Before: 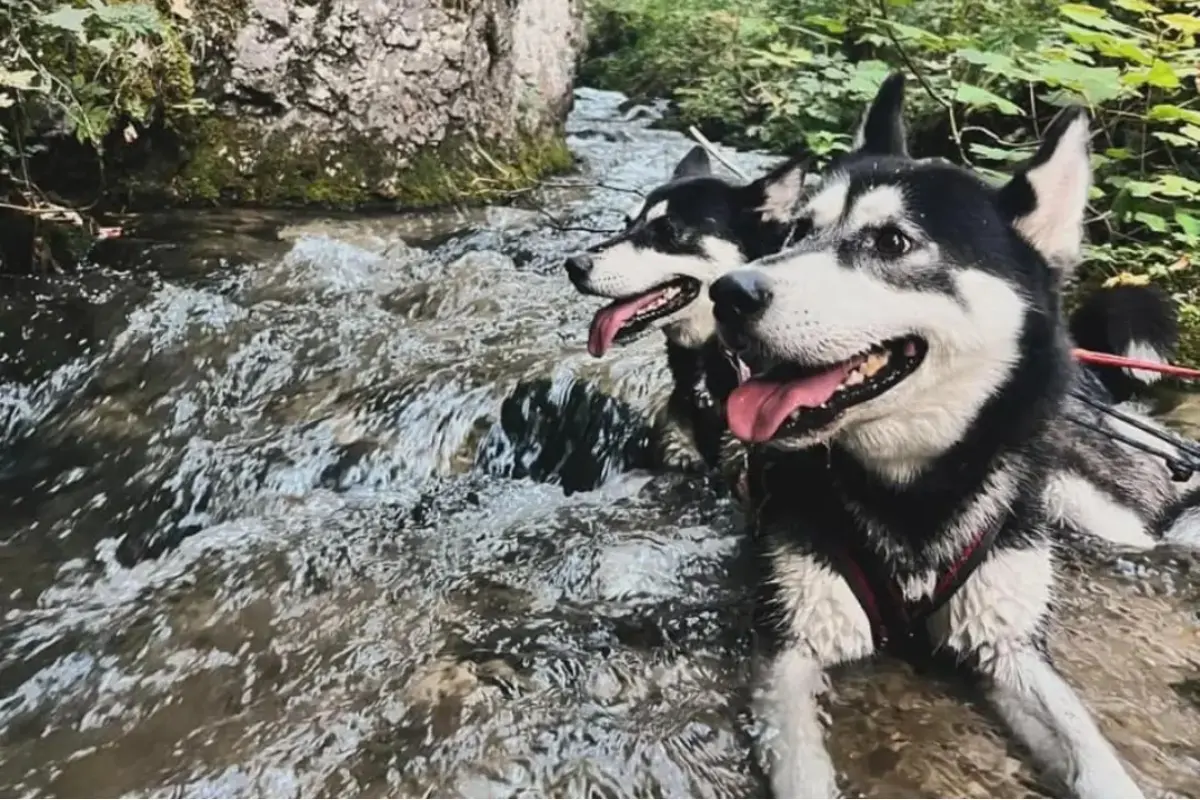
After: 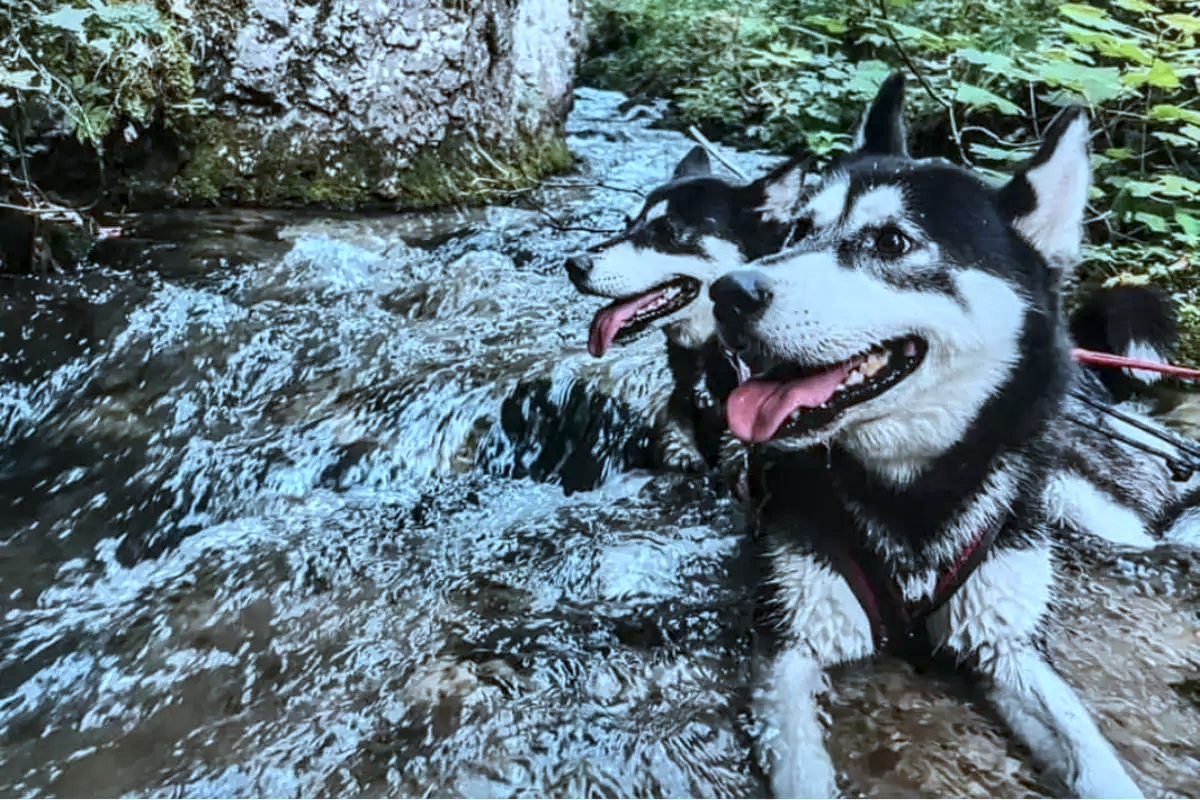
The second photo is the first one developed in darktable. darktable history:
white balance: red 0.988, blue 1.017
color correction: highlights a* -9.35, highlights b* -23.15
local contrast: highlights 25%, detail 150%
